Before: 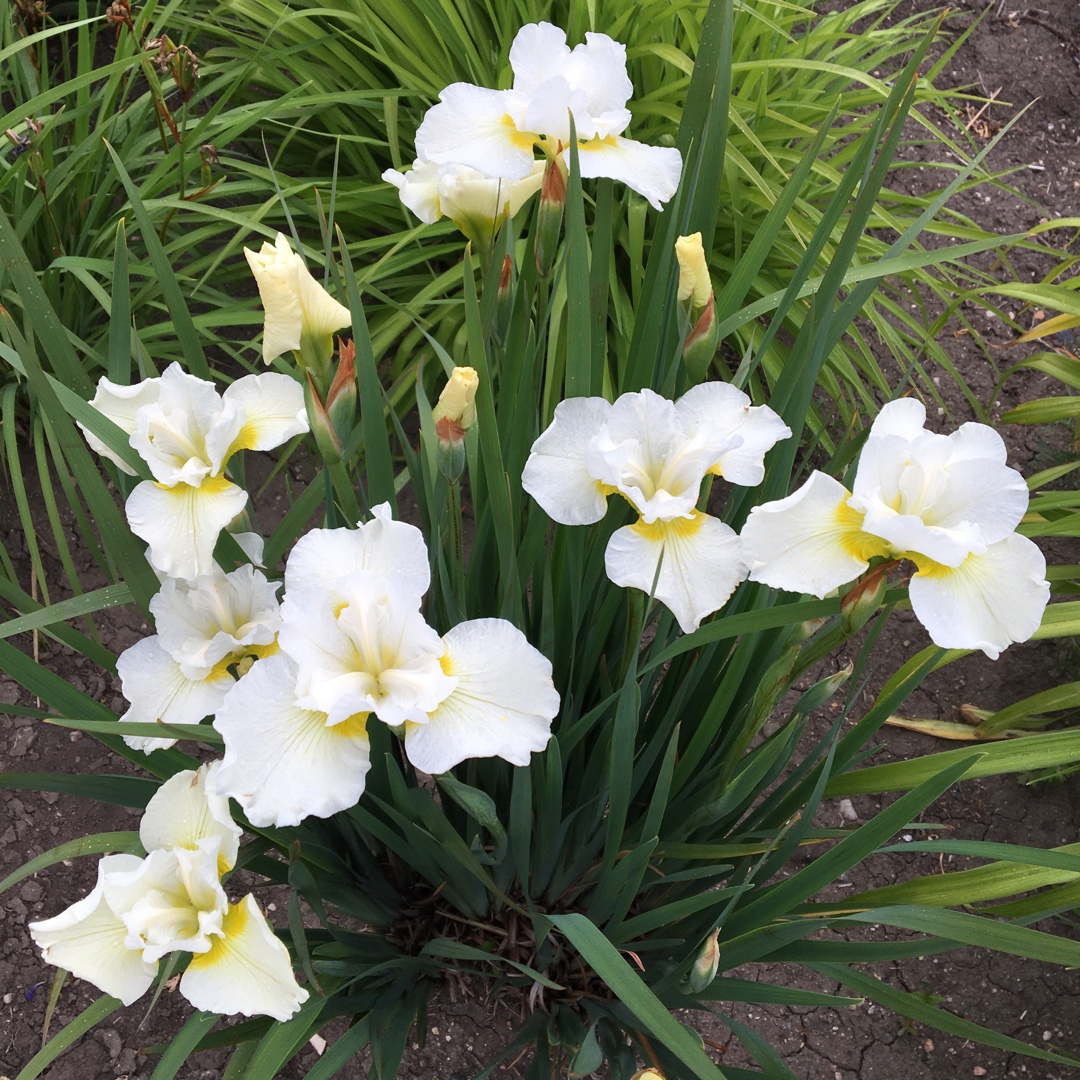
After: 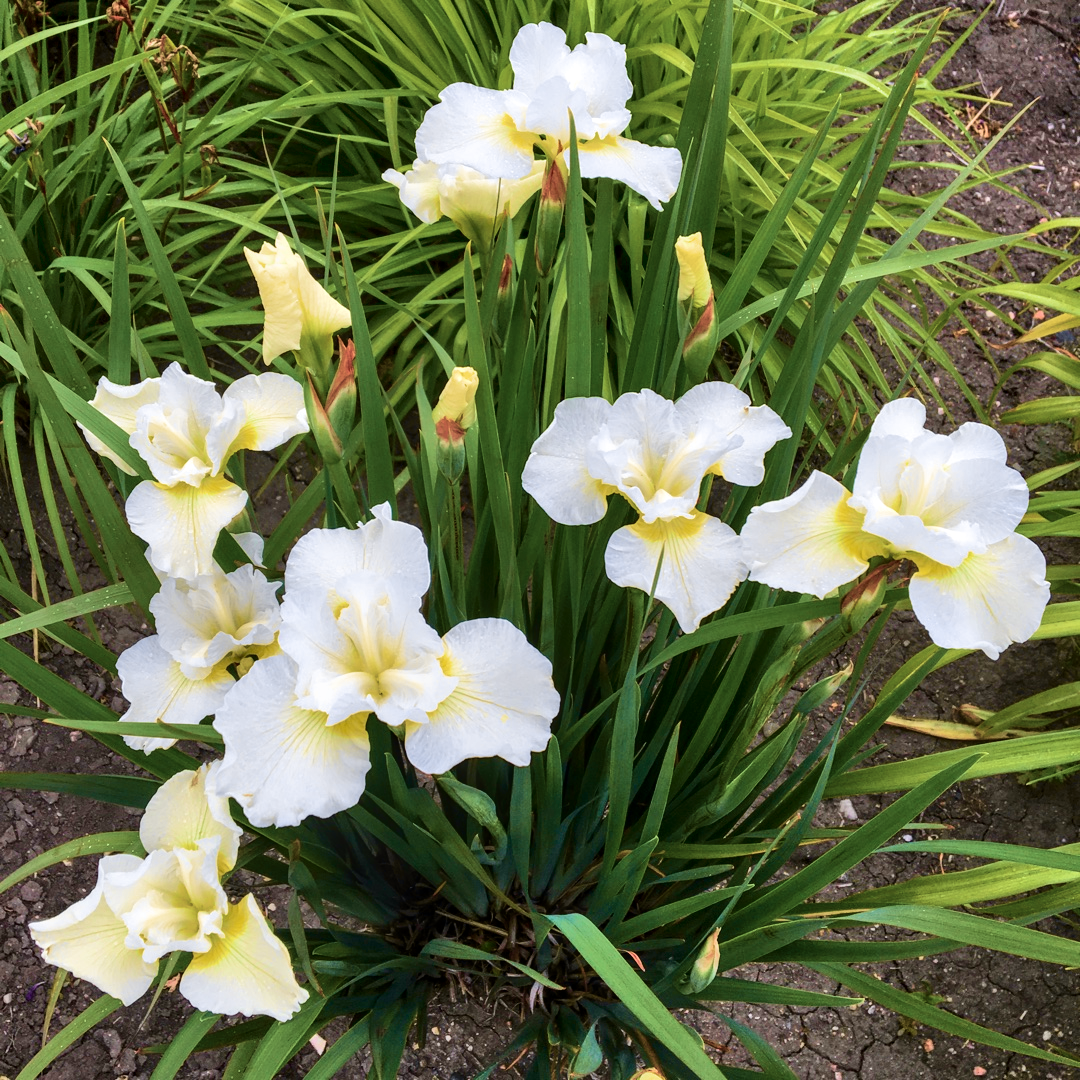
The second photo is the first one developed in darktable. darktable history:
tone curve: curves: ch0 [(0.003, 0) (0.066, 0.031) (0.163, 0.112) (0.264, 0.238) (0.395, 0.408) (0.517, 0.56) (0.684, 0.734) (0.791, 0.814) (1, 1)]; ch1 [(0, 0) (0.164, 0.115) (0.337, 0.332) (0.39, 0.398) (0.464, 0.461) (0.501, 0.5) (0.507, 0.5) (0.534, 0.532) (0.577, 0.59) (0.652, 0.681) (0.733, 0.749) (0.811, 0.796) (1, 1)]; ch2 [(0, 0) (0.337, 0.382) (0.464, 0.476) (0.501, 0.5) (0.527, 0.54) (0.551, 0.565) (0.6, 0.59) (0.687, 0.675) (1, 1)], color space Lab, independent channels, preserve colors none
velvia: strength 75%
shadows and highlights: low approximation 0.01, soften with gaussian
local contrast: on, module defaults
